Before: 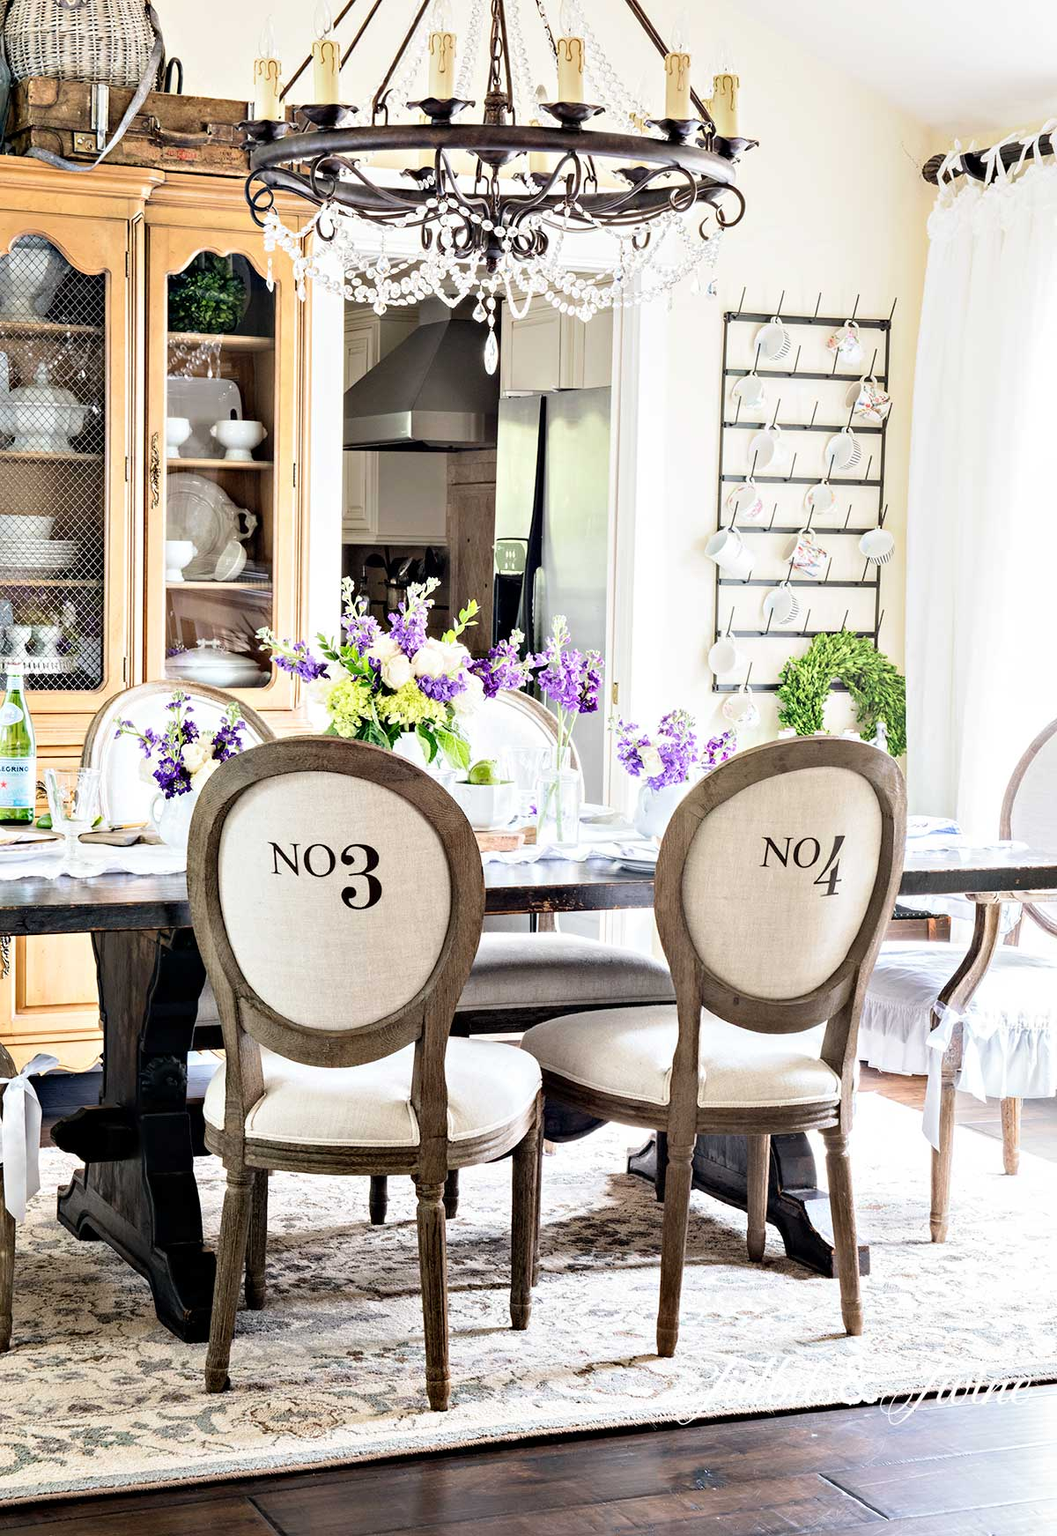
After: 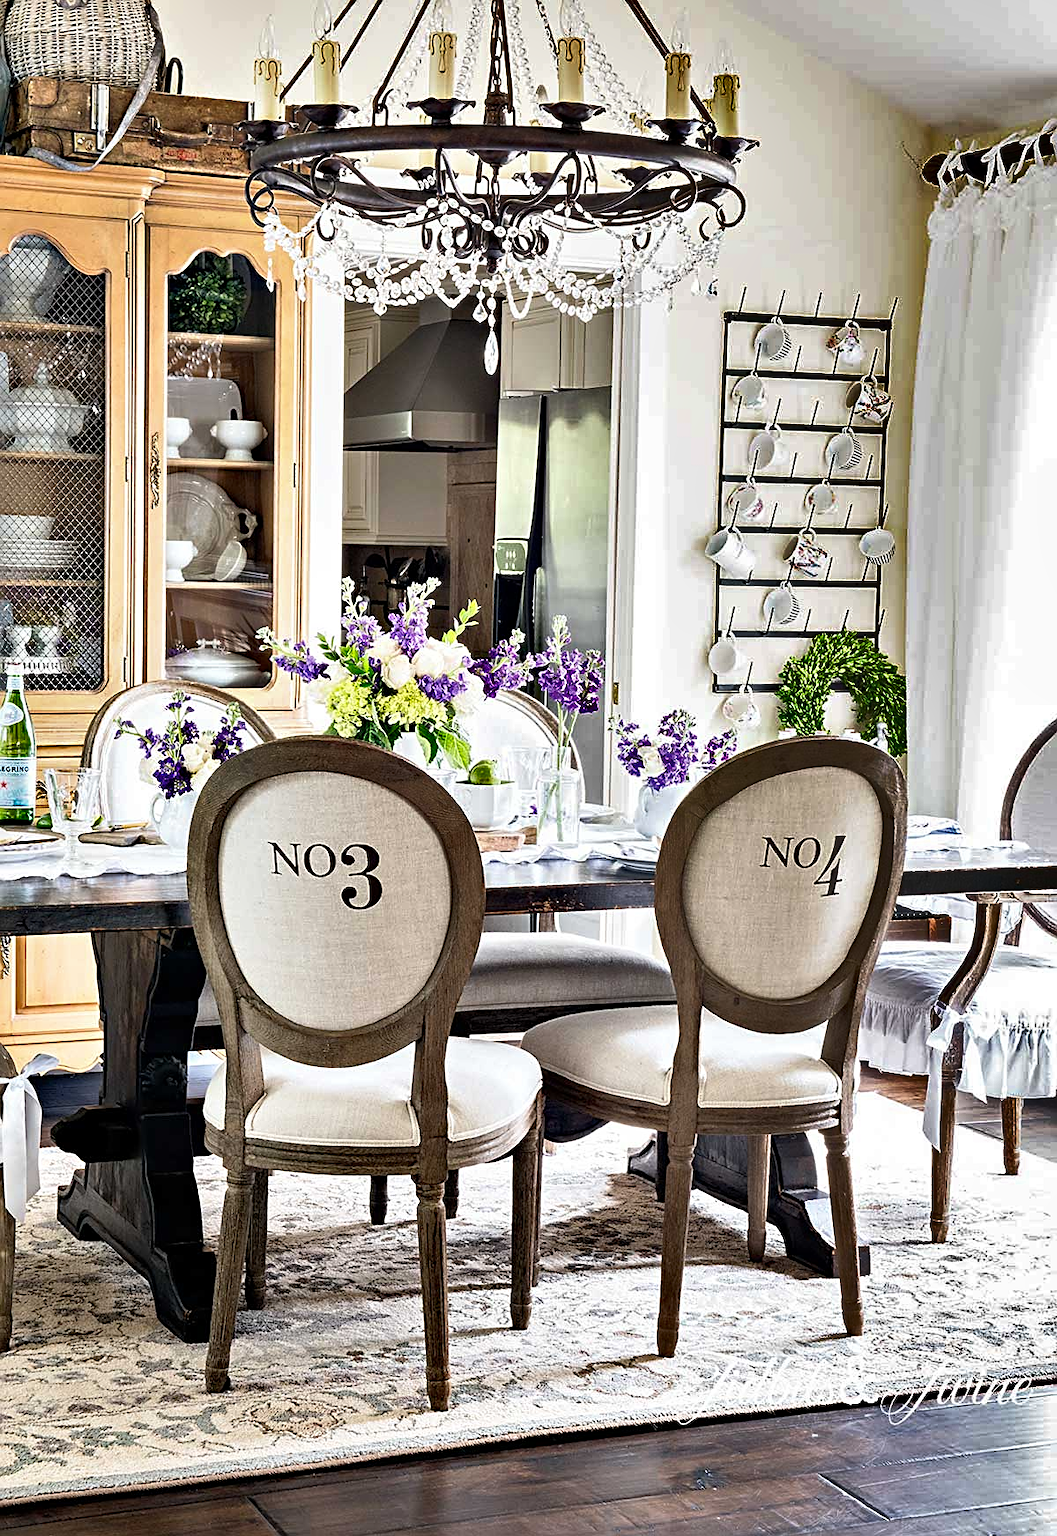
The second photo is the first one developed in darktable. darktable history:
sharpen: on, module defaults
shadows and highlights: shadows 20.9, highlights -81.56, soften with gaussian
